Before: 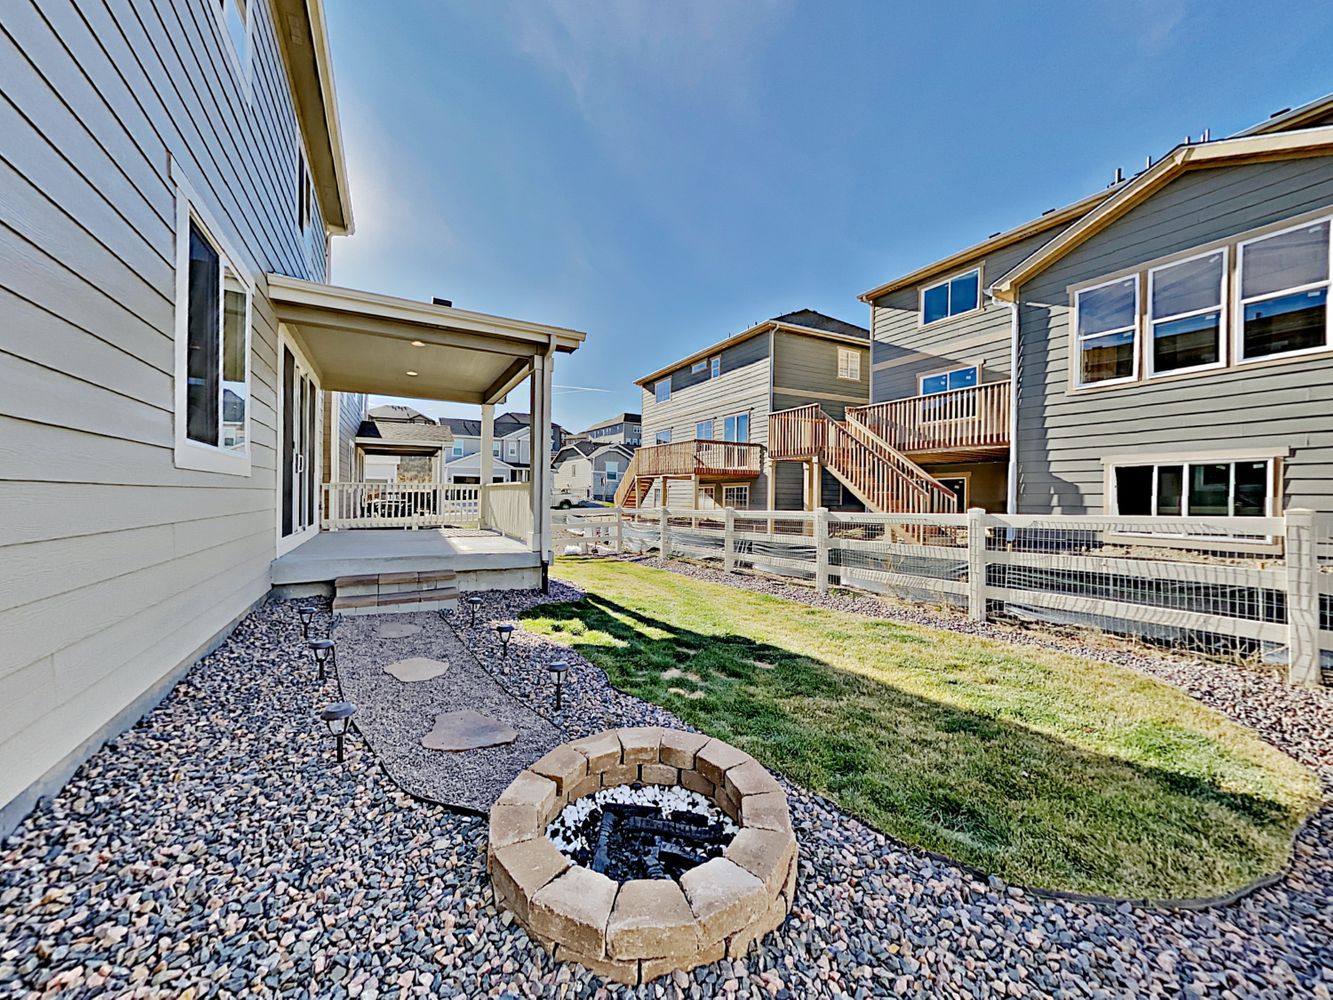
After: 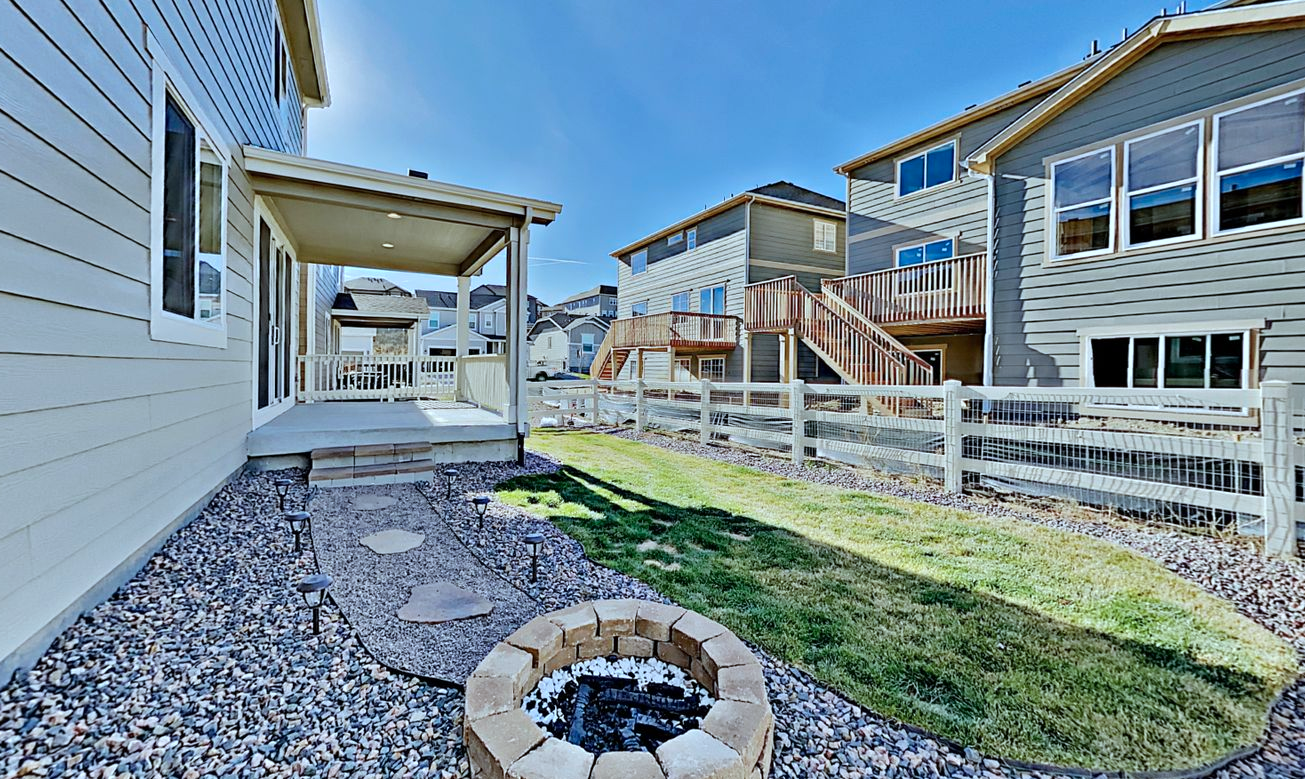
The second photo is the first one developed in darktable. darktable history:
crop and rotate: left 1.814%, top 12.818%, right 0.25%, bottom 9.225%
color calibration: illuminant Planckian (black body), x 0.375, y 0.373, temperature 4117 K
